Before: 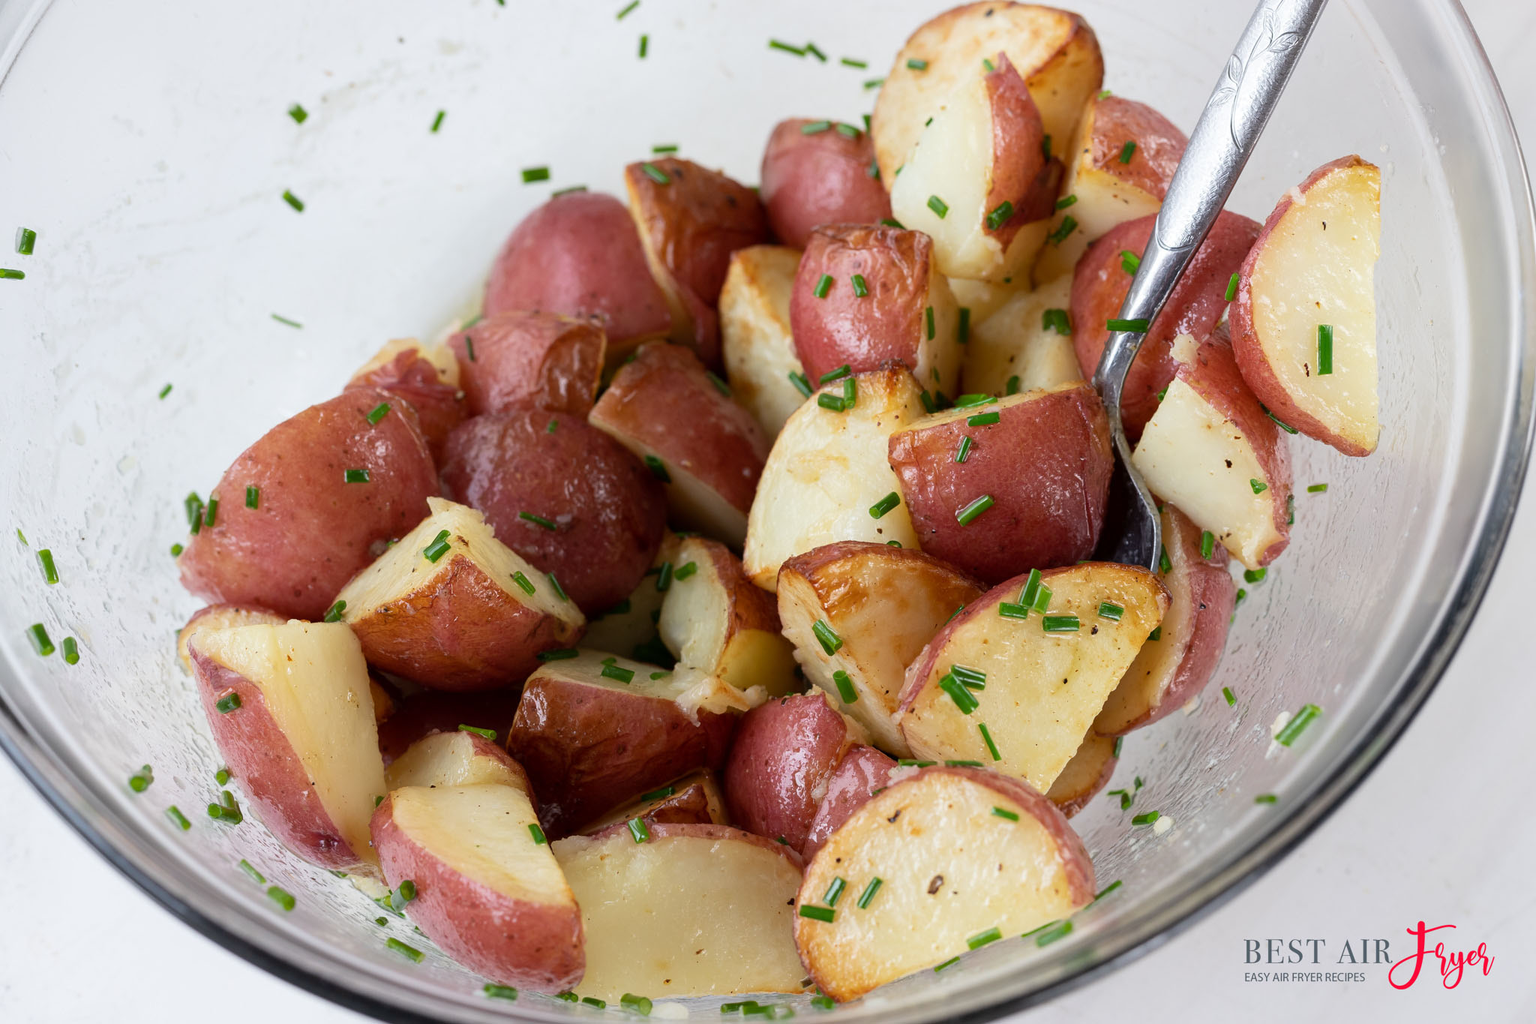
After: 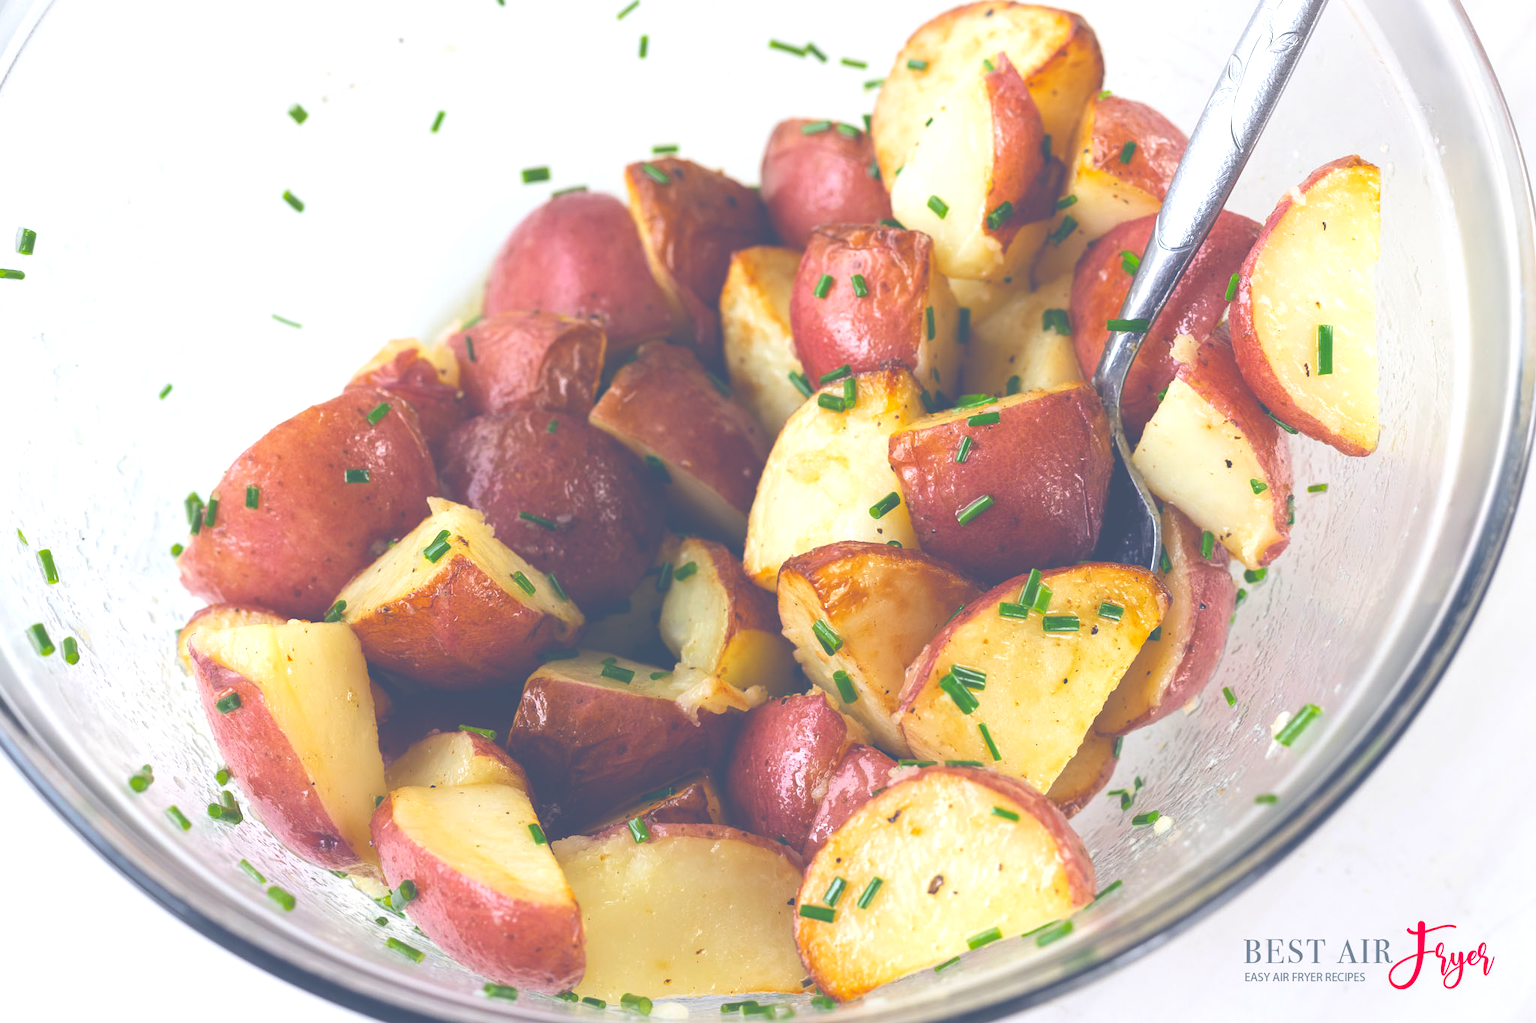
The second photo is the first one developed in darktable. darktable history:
exposure: black level correction -0.073, exposure 0.501 EV, compensate exposure bias true, compensate highlight preservation false
color balance rgb: shadows lift › luminance -40.913%, shadows lift › chroma 14.068%, shadows lift › hue 260.27°, linear chroma grading › global chroma 5.27%, perceptual saturation grading › global saturation 25.533%, global vibrance 20%
